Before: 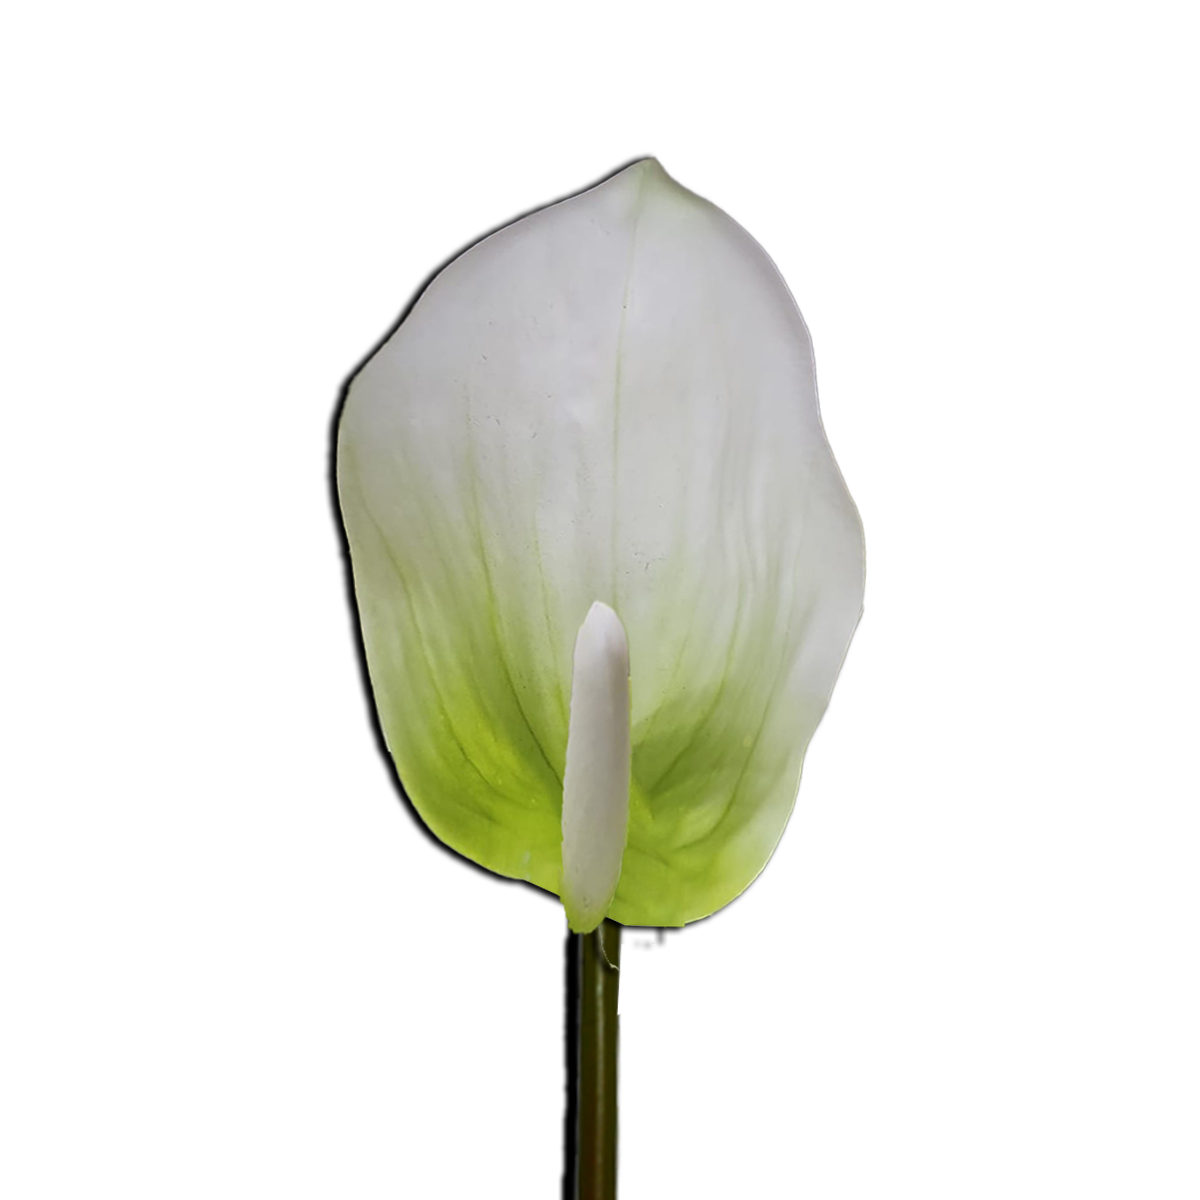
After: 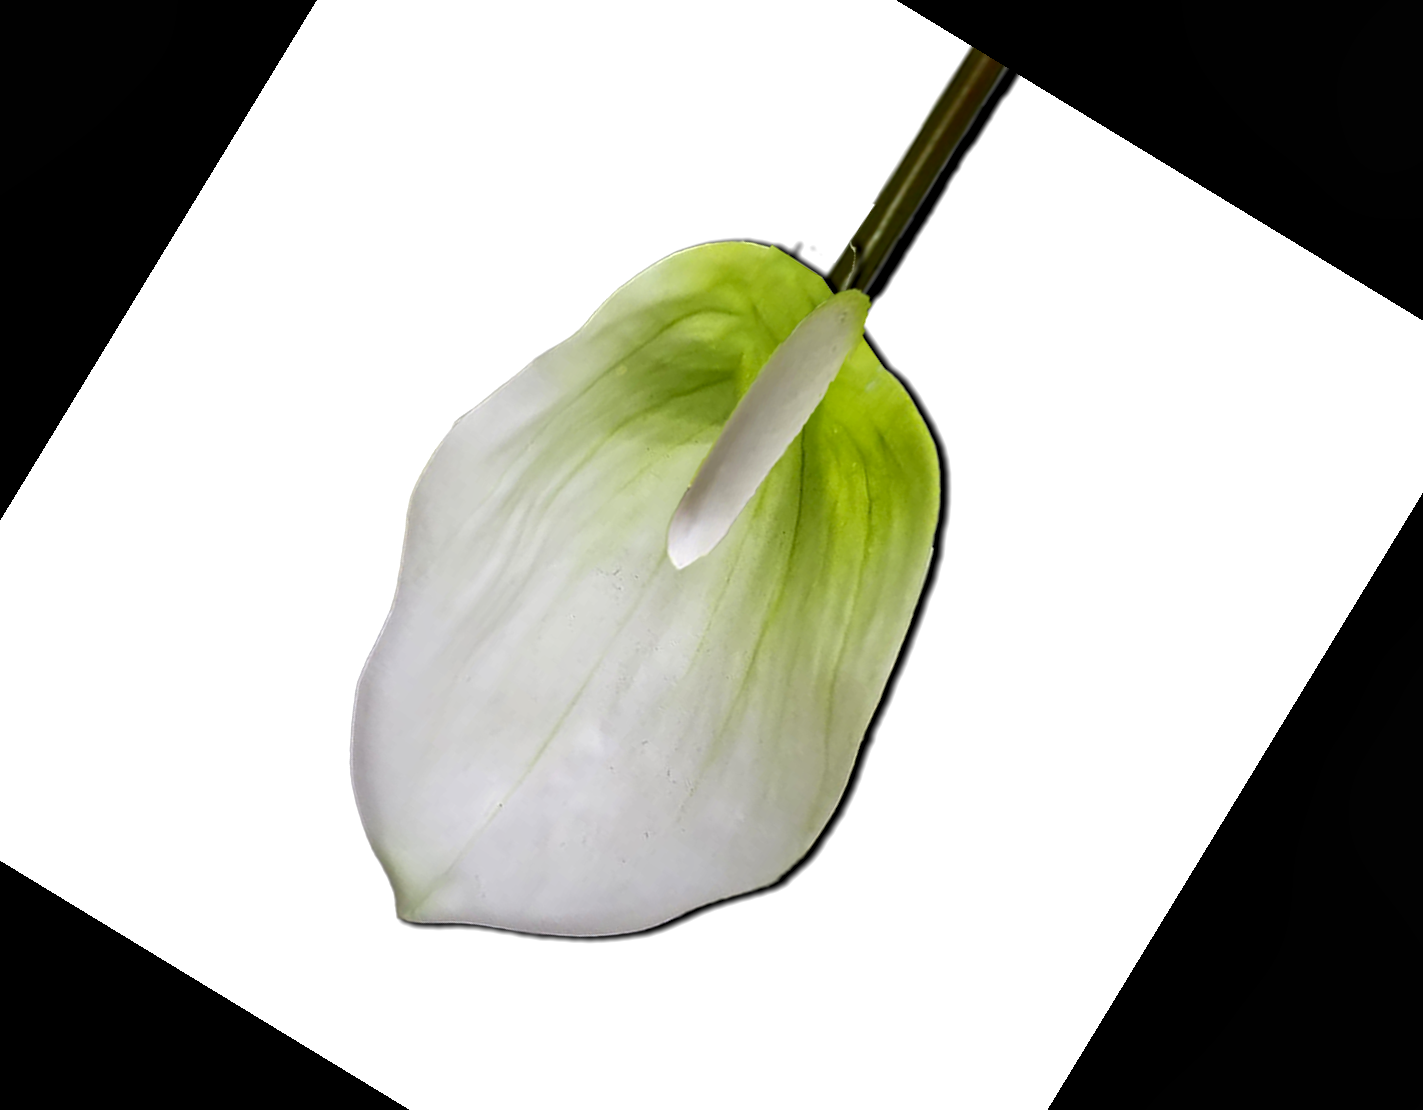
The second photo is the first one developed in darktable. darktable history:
local contrast: shadows 94%
crop and rotate: angle 148.68°, left 9.111%, top 15.603%, right 4.588%, bottom 17.041%
exposure: exposure 0.493 EV, compensate highlight preservation false
